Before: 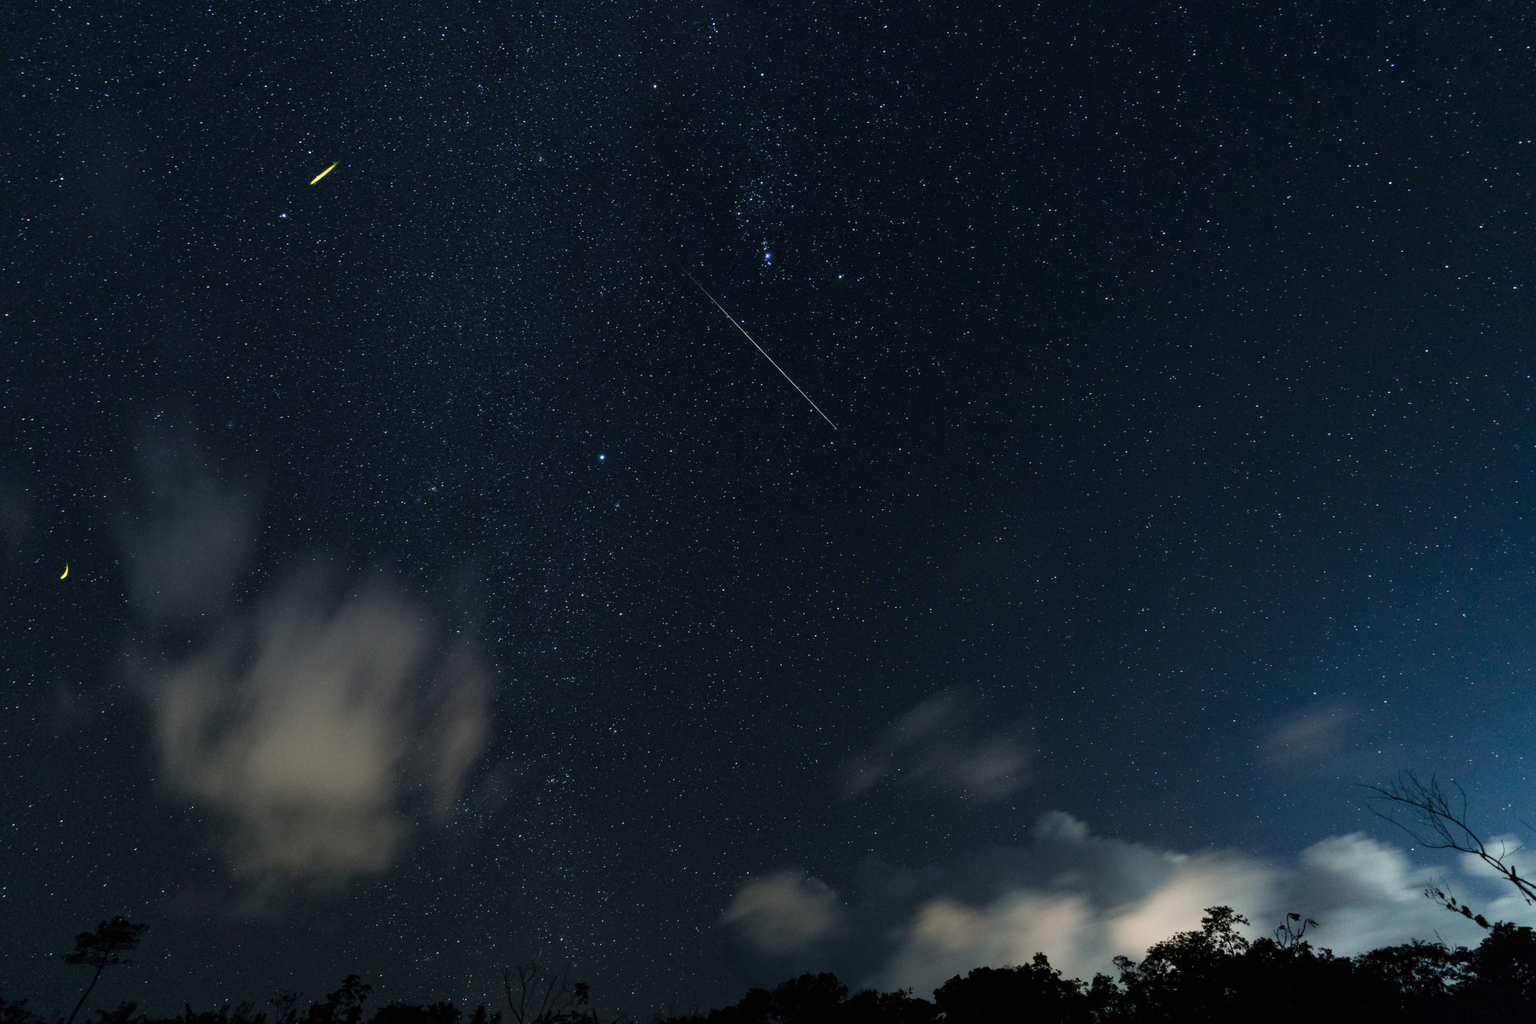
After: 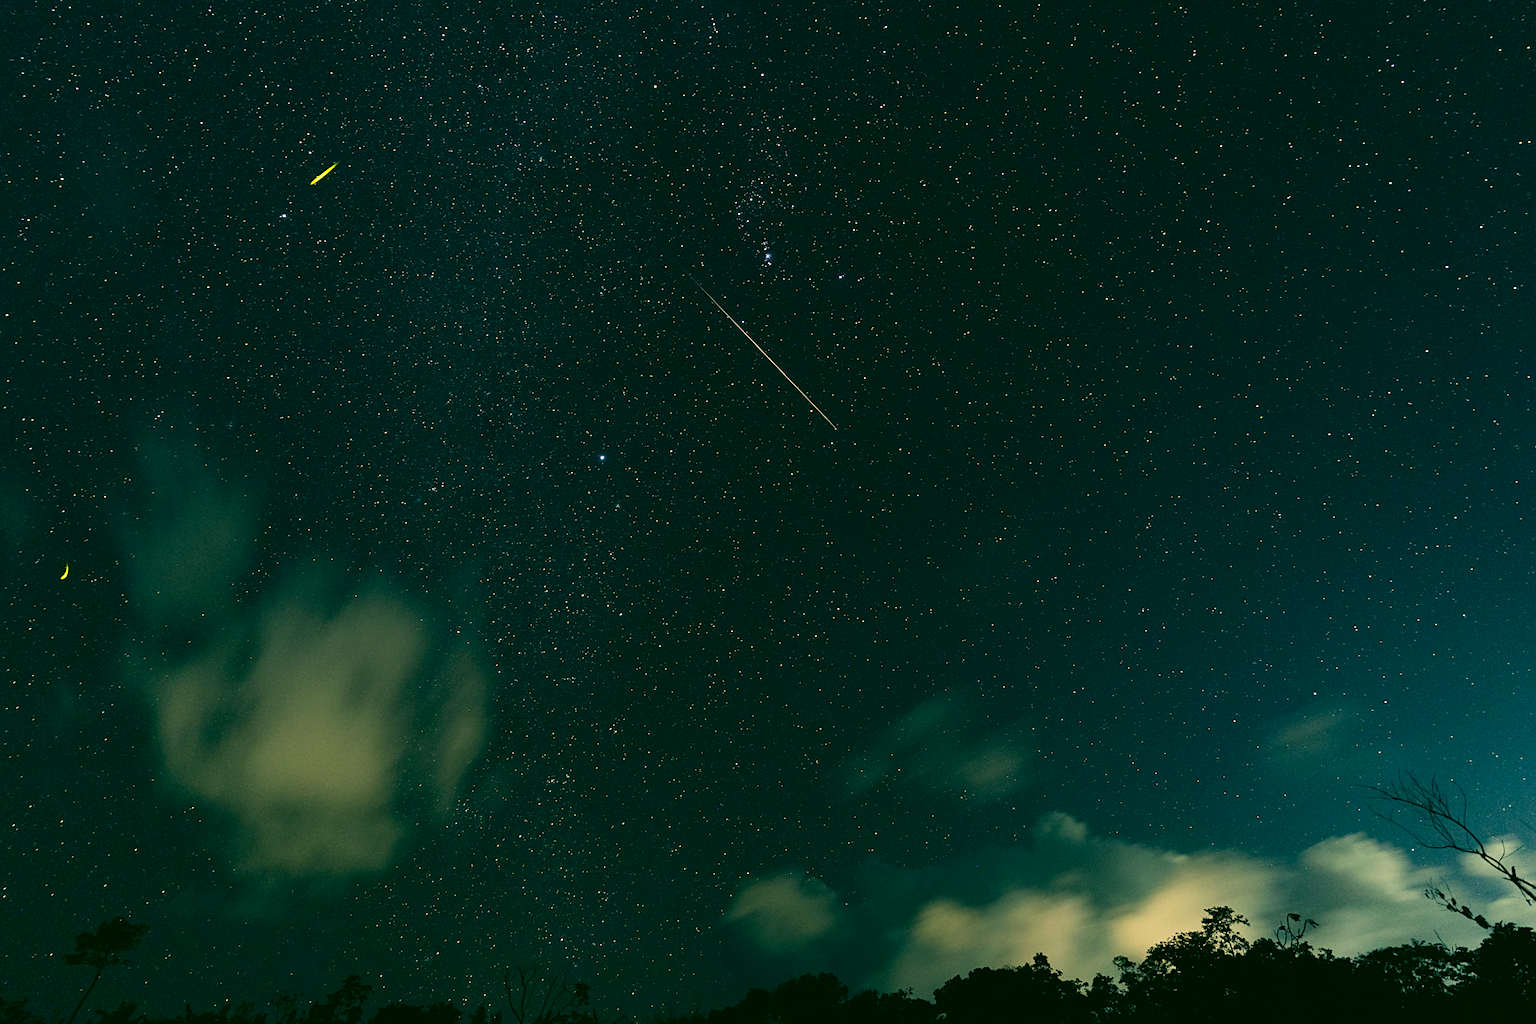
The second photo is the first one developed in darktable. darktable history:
sharpen: on, module defaults
shadows and highlights: shadows 12, white point adjustment 1.2, soften with gaussian
color correction: highlights a* 5.62, highlights b* 33.57, shadows a* -25.86, shadows b* 4.02
